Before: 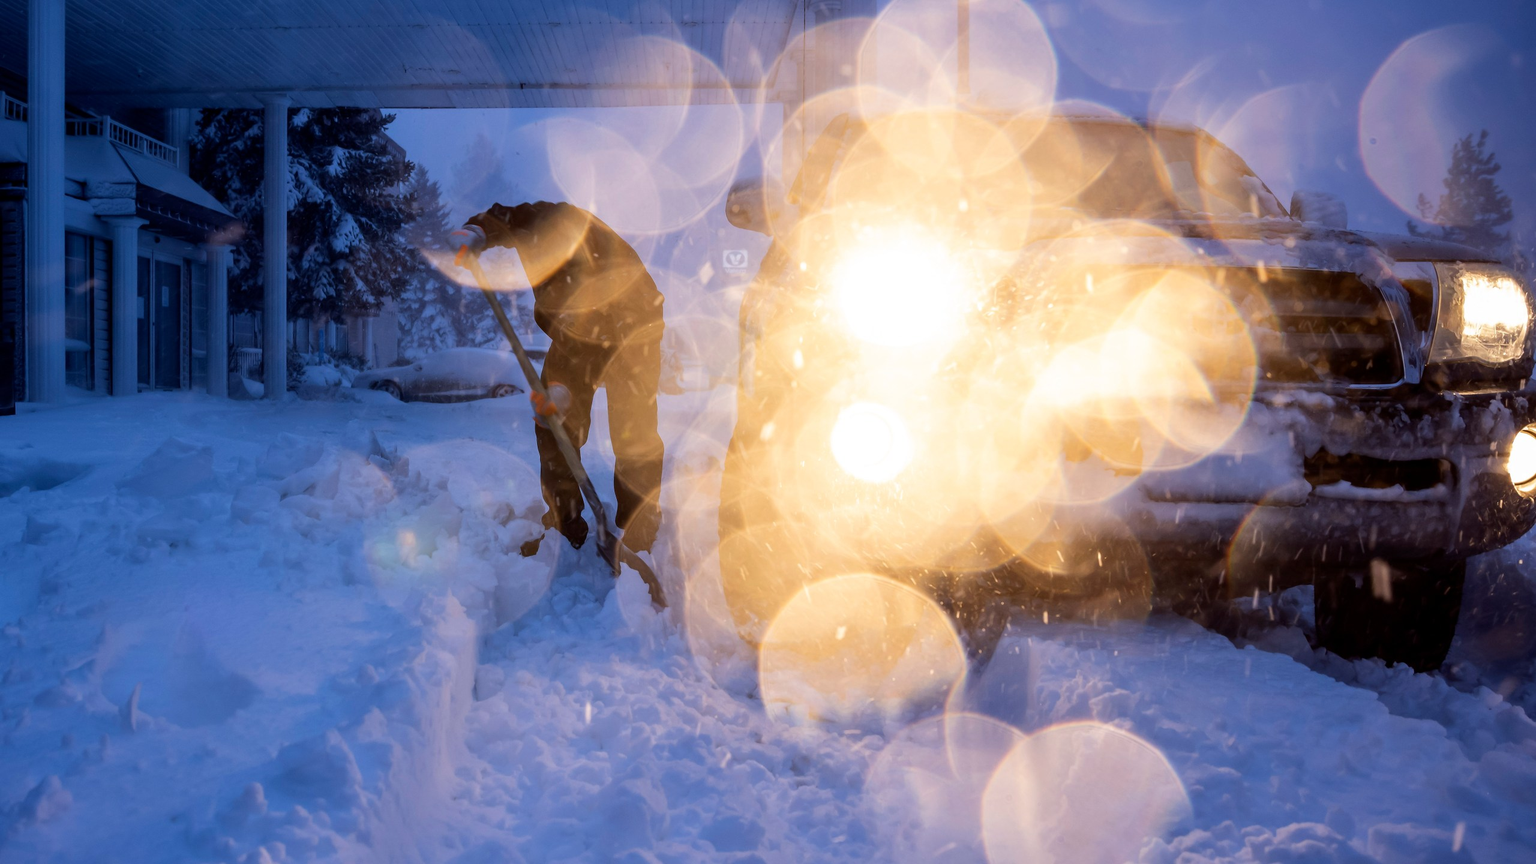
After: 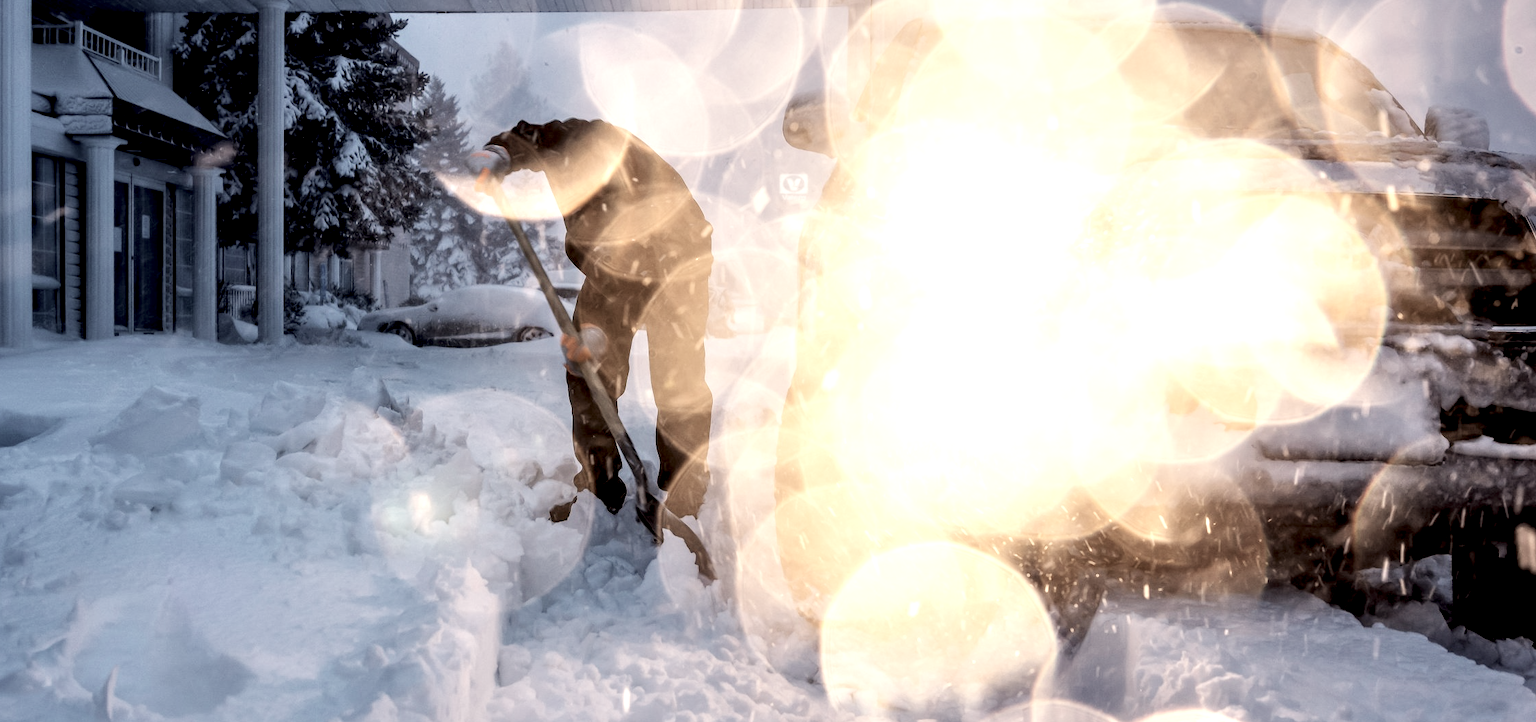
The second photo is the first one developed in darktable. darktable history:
crop and rotate: left 2.425%, top 11.305%, right 9.6%, bottom 15.08%
contrast brightness saturation: brightness 0.18, saturation -0.5
base curve: curves: ch0 [(0, 0) (0.204, 0.334) (0.55, 0.733) (1, 1)], preserve colors none
white balance: red 1.123, blue 0.83
local contrast: highlights 80%, shadows 57%, detail 175%, midtone range 0.602
